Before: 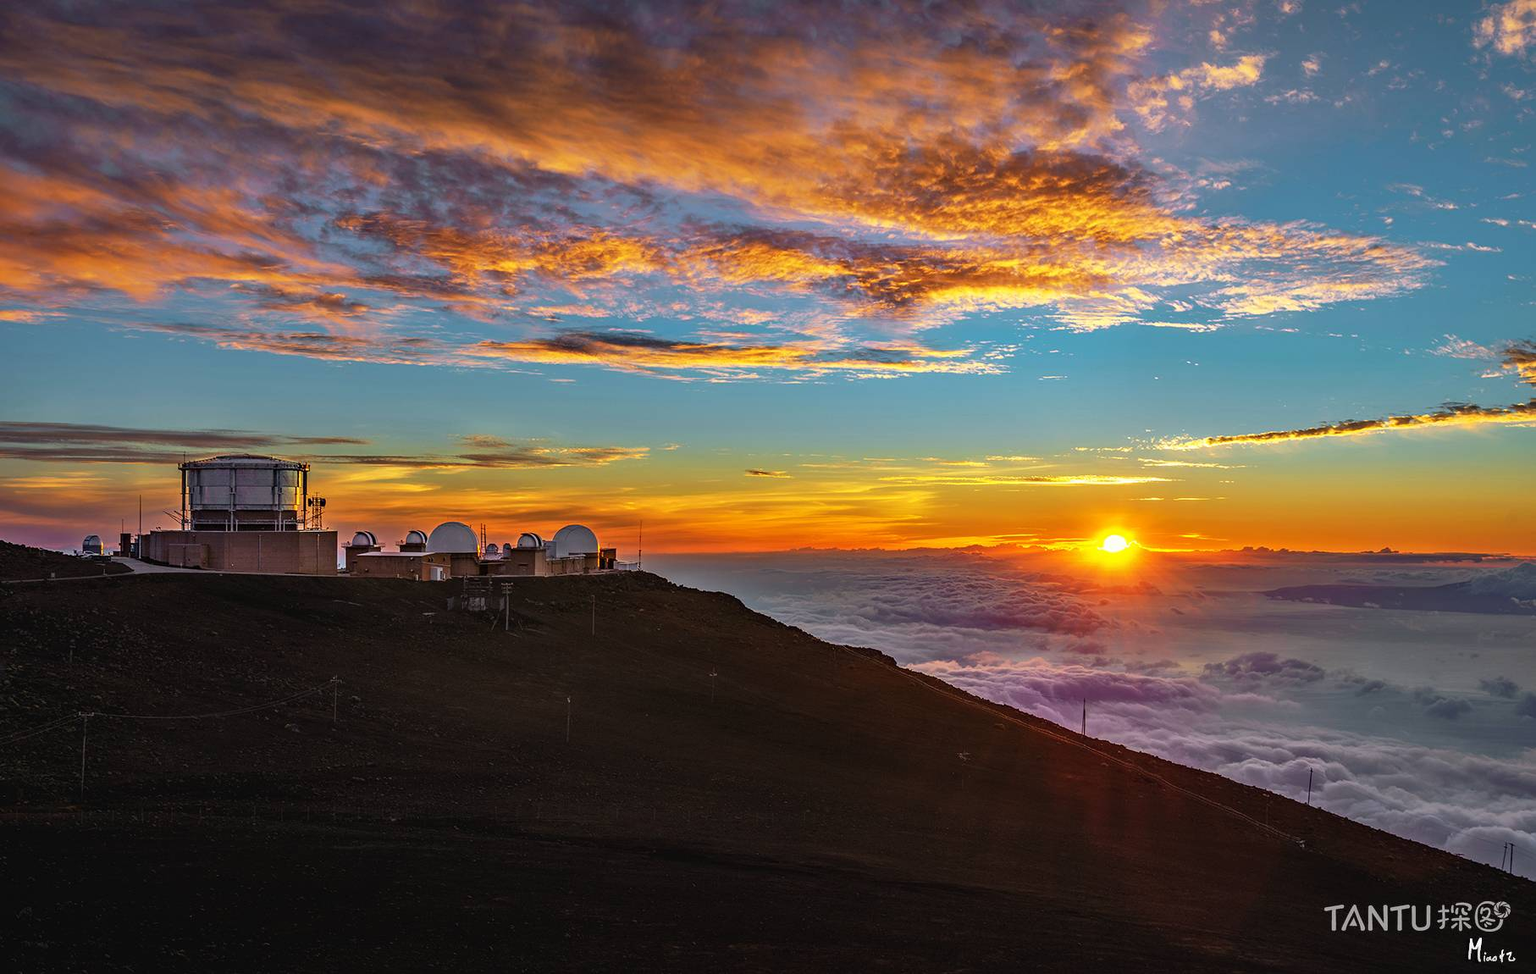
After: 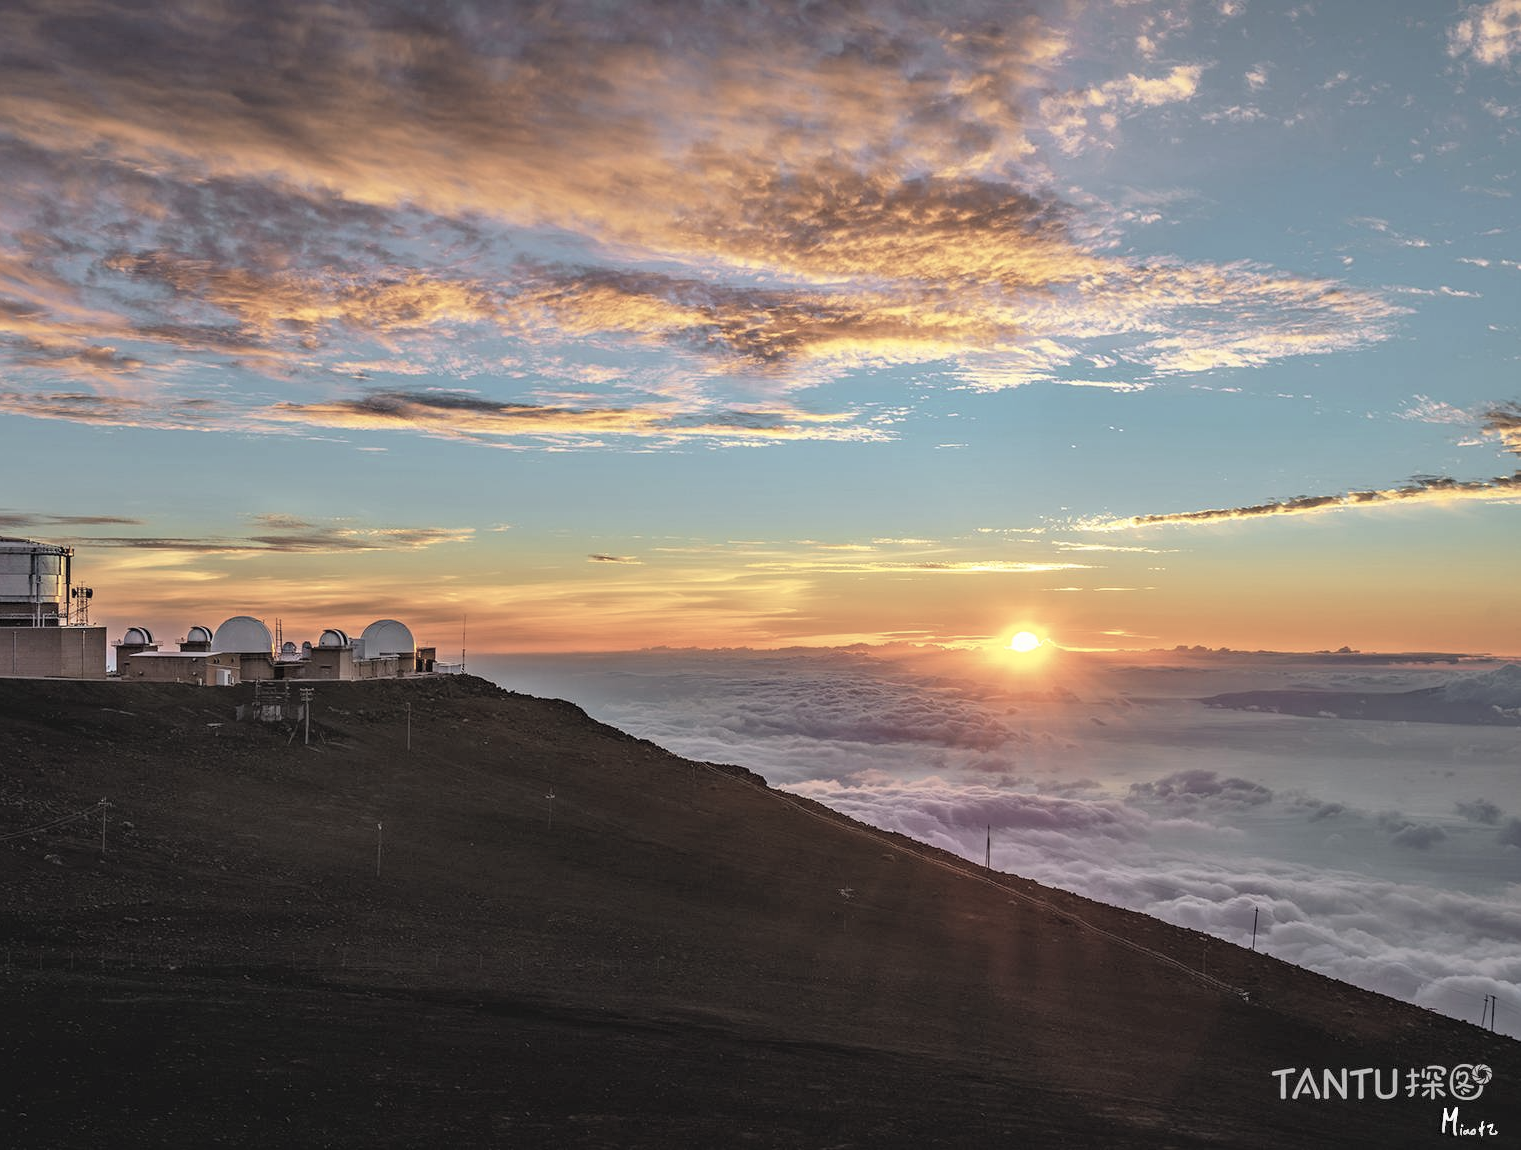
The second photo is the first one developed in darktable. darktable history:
contrast brightness saturation: brightness 0.18, saturation -0.5
crop: left 16.145%
